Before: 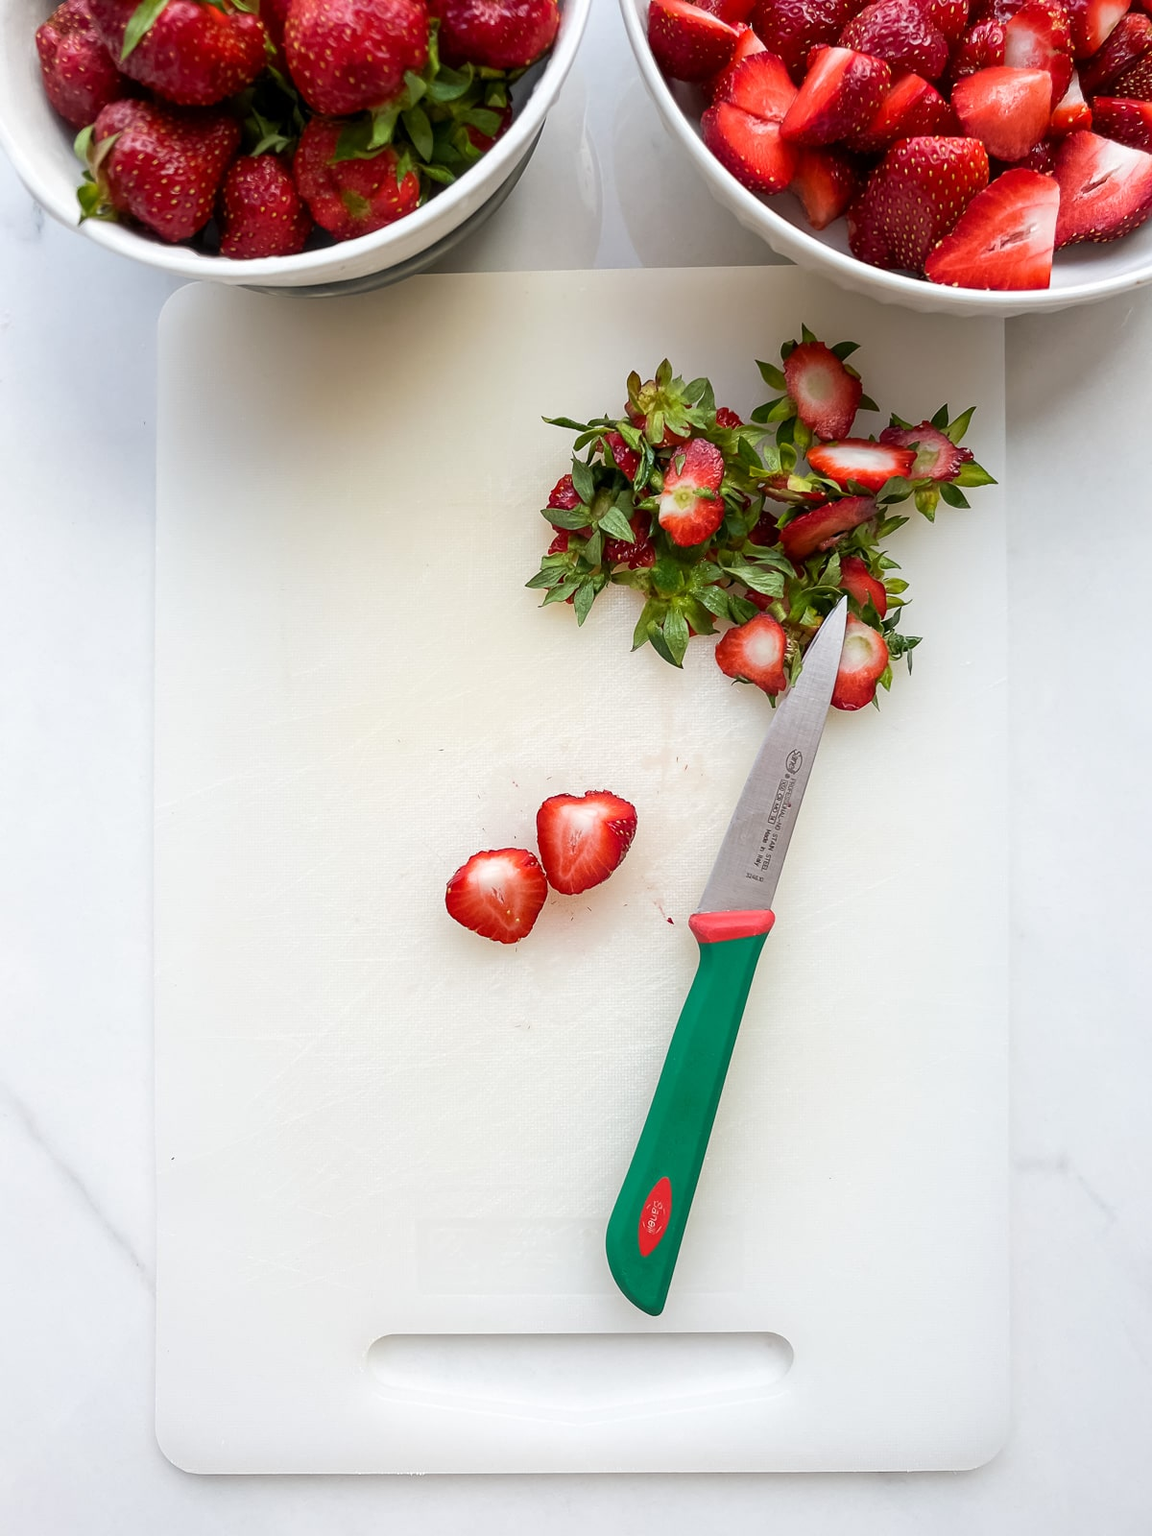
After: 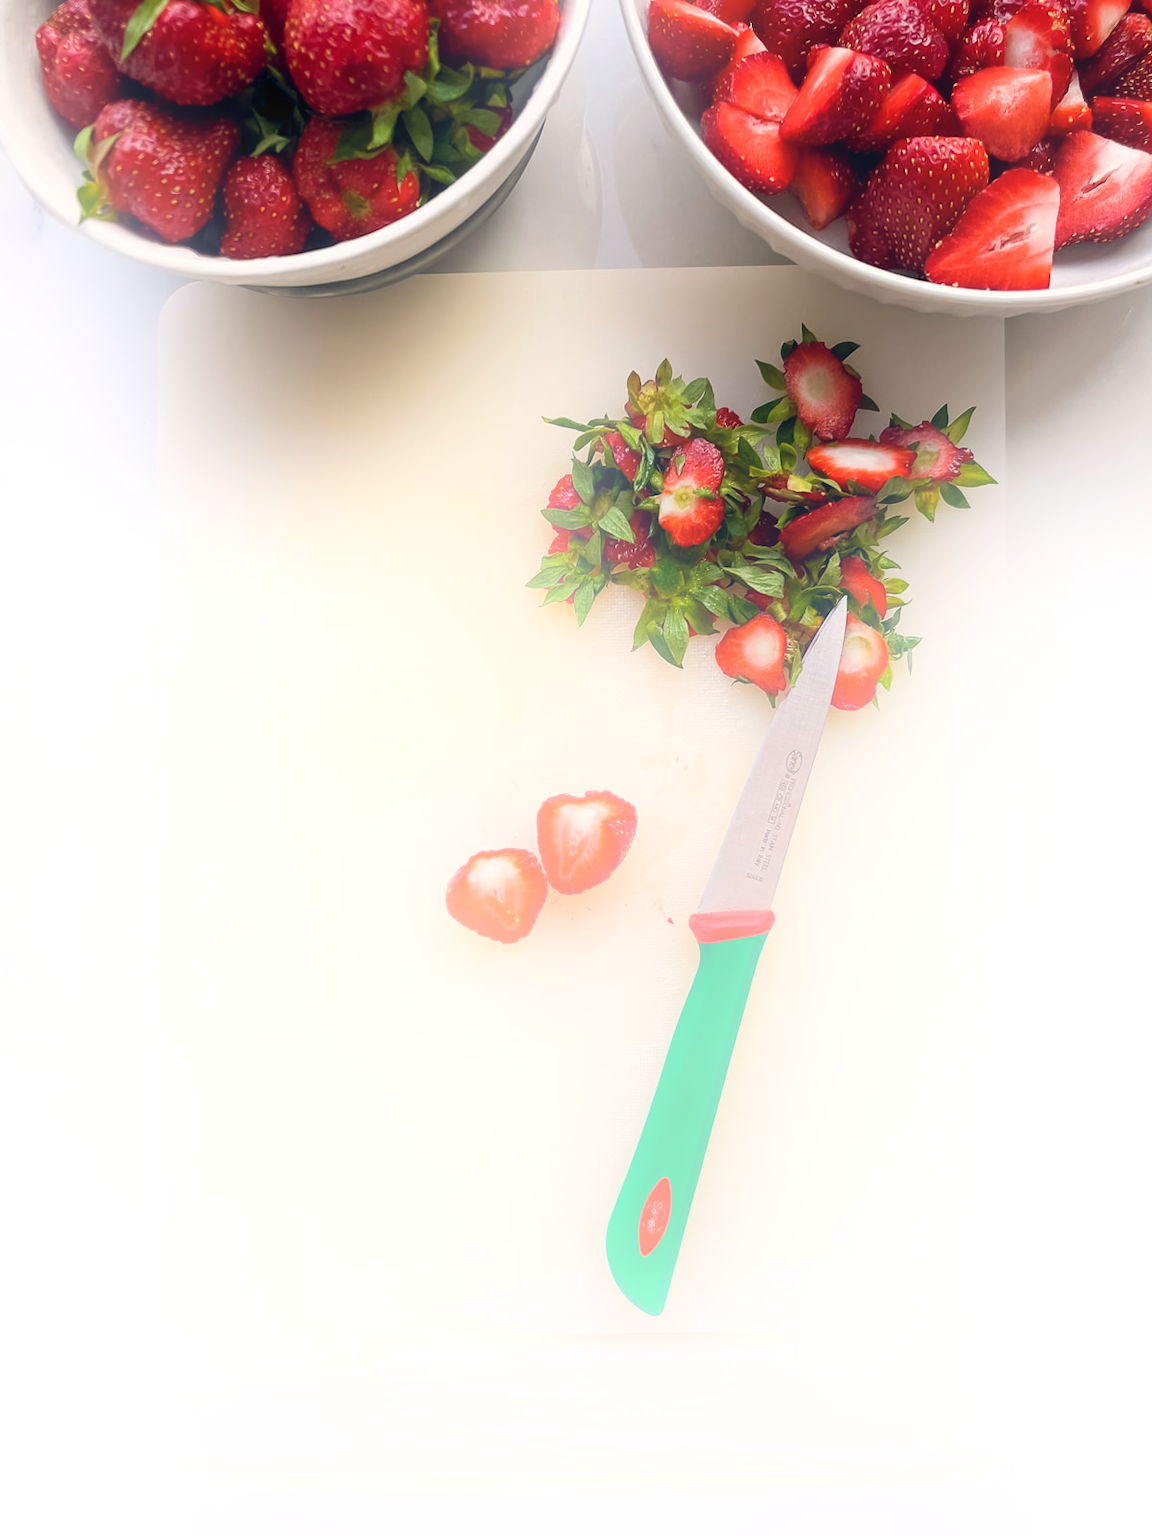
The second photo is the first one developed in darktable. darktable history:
color balance rgb: shadows lift › hue 87.51°, highlights gain › chroma 1.62%, highlights gain › hue 55.1°, global offset › chroma 0.1%, global offset › hue 253.66°, linear chroma grading › global chroma 0.5%
bloom: on, module defaults
